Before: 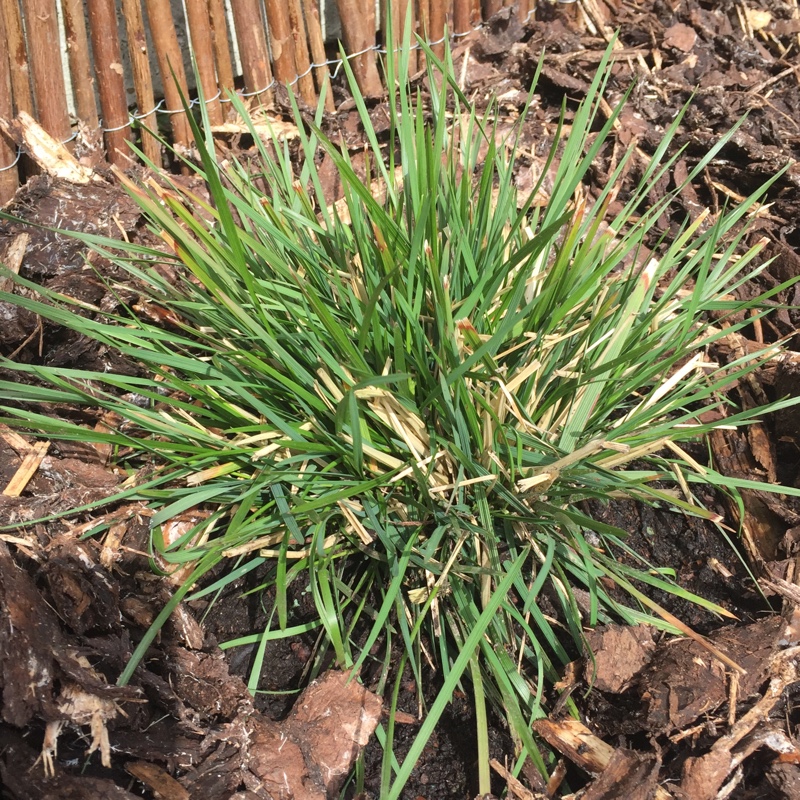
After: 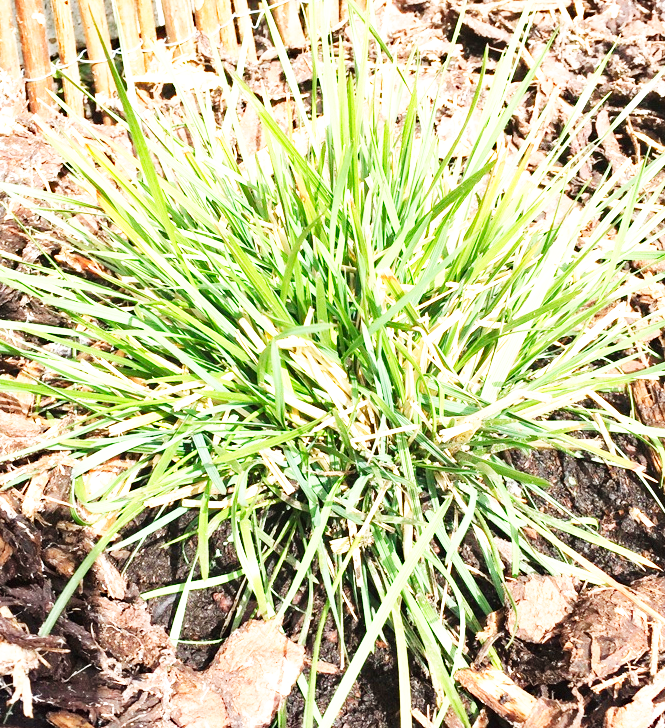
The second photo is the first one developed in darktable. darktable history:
crop: left 9.791%, top 6.316%, right 7.055%, bottom 2.601%
base curve: curves: ch0 [(0, 0) (0.007, 0.004) (0.027, 0.03) (0.046, 0.07) (0.207, 0.54) (0.442, 0.872) (0.673, 0.972) (1, 1)], preserve colors none
exposure: exposure 0.951 EV, compensate exposure bias true, compensate highlight preservation false
haze removal: adaptive false
